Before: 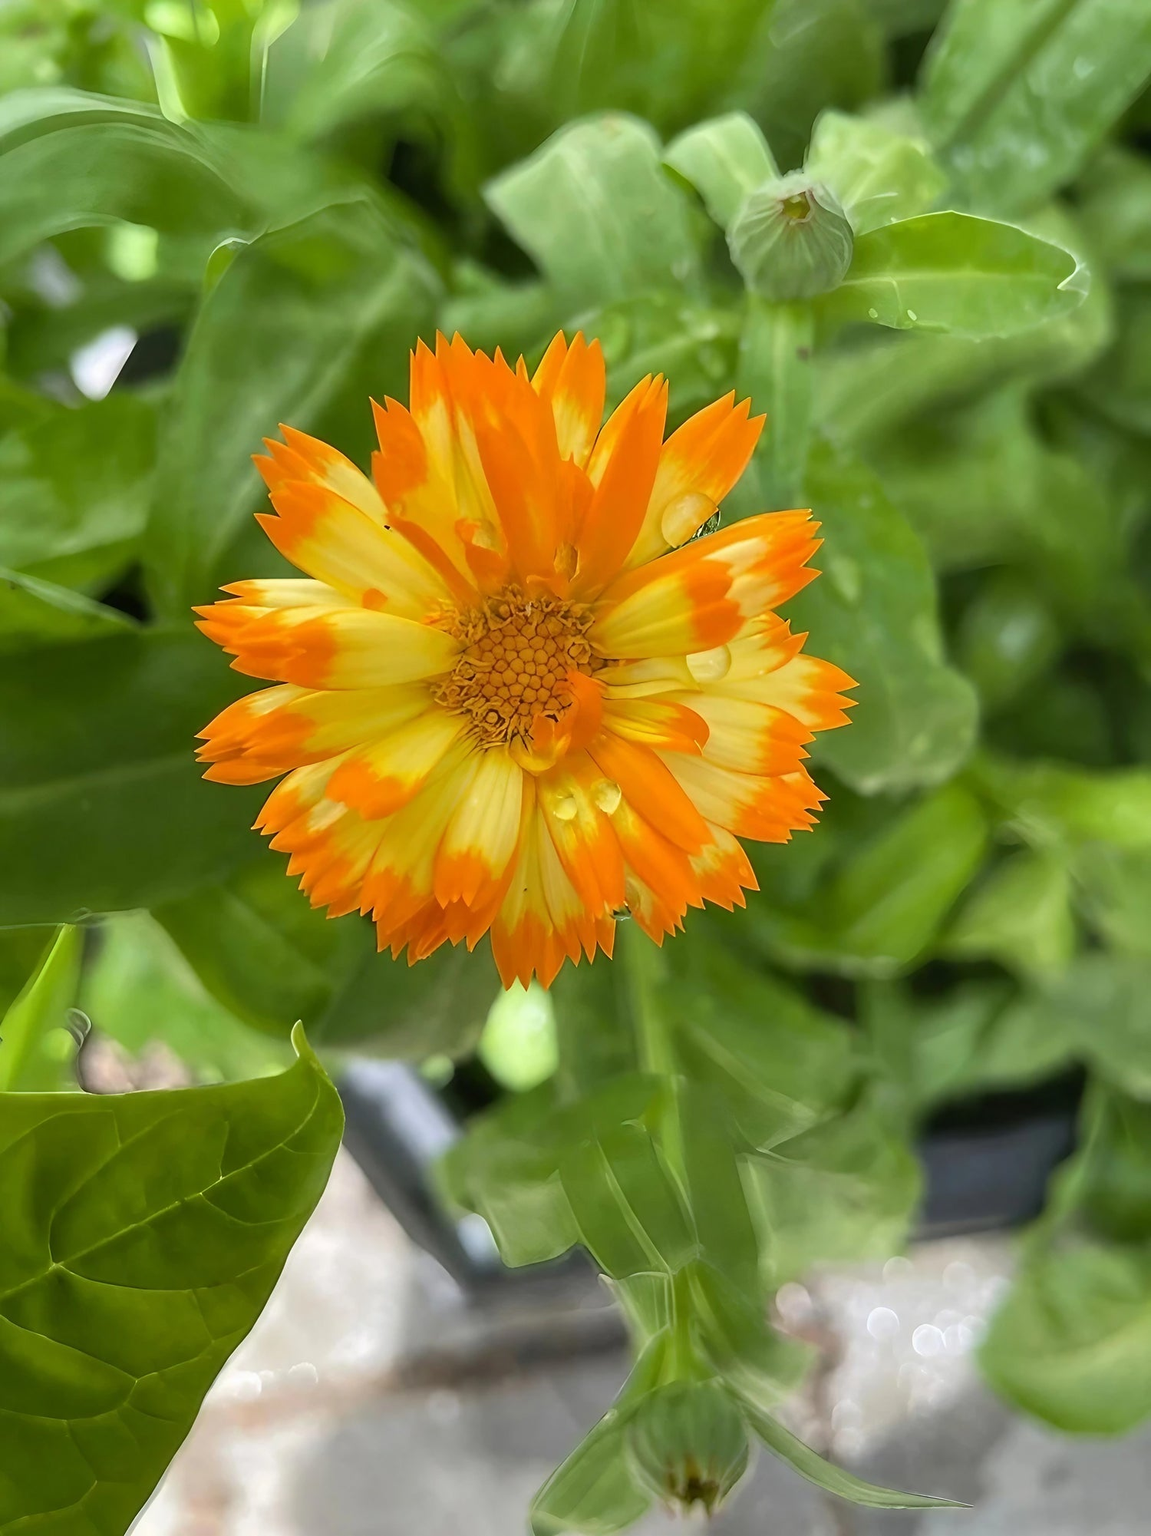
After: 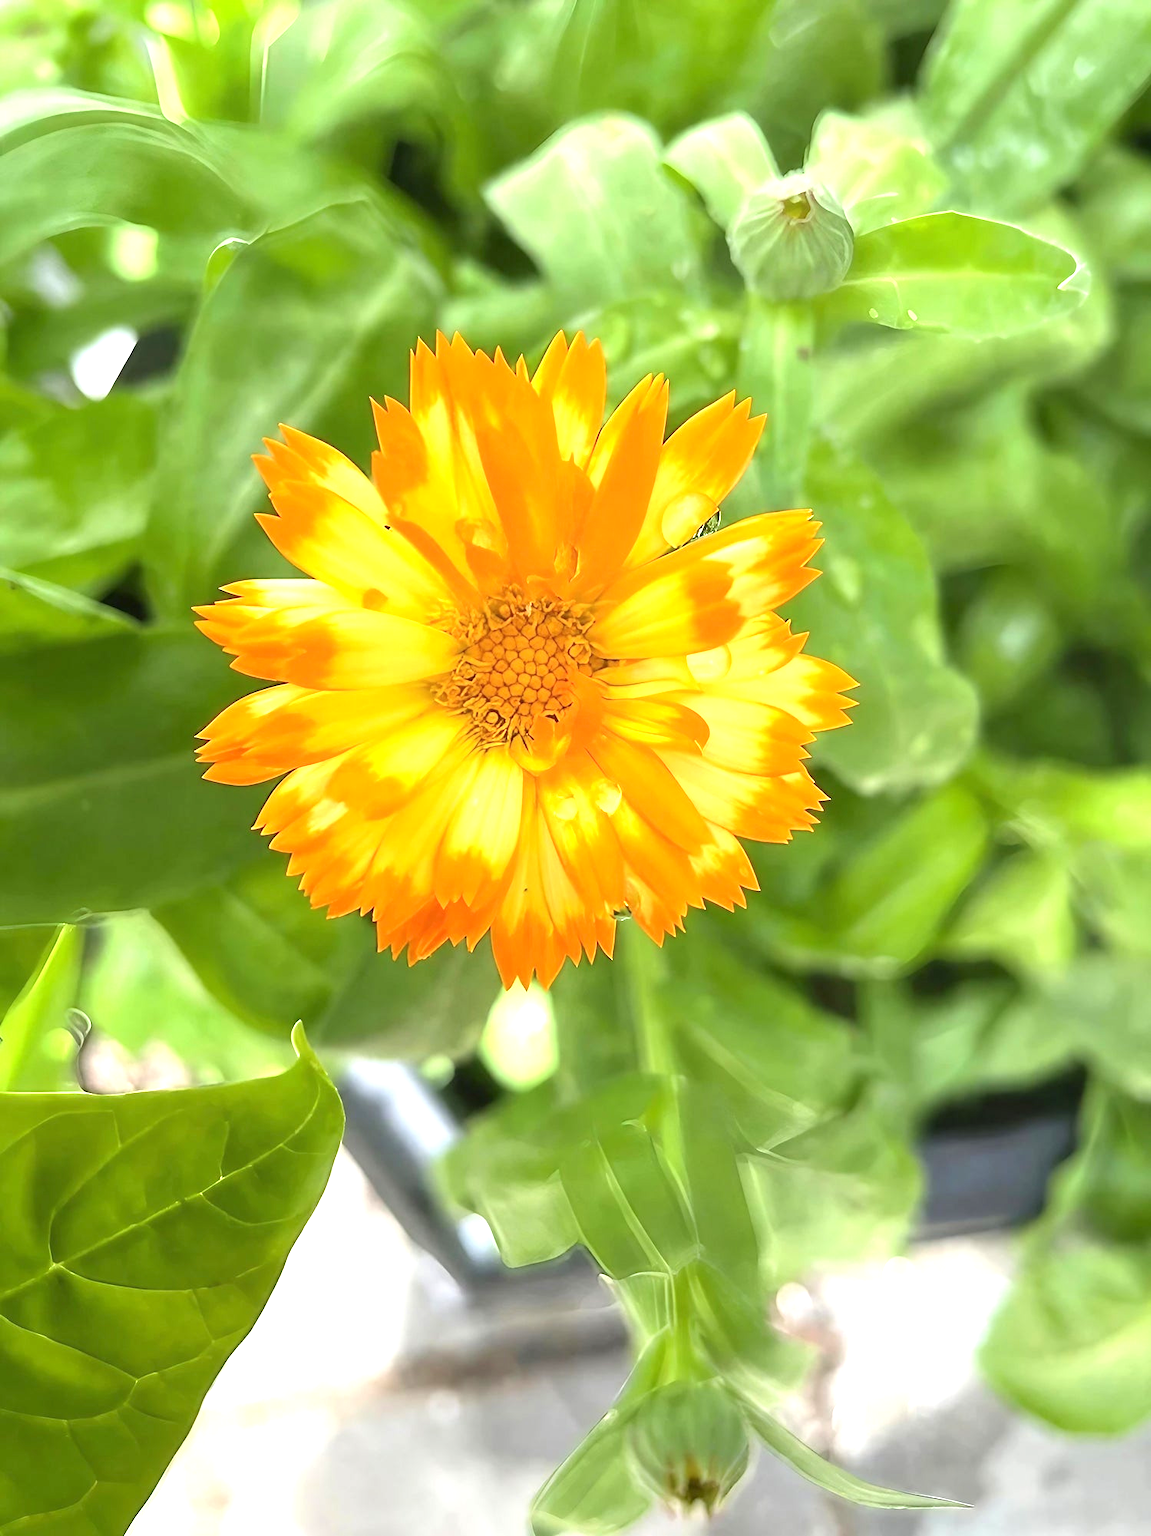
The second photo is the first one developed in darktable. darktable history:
exposure: exposure 1.15 EV, compensate highlight preservation false
local contrast: mode bilateral grid, contrast 100, coarseness 100, detail 91%, midtone range 0.2
